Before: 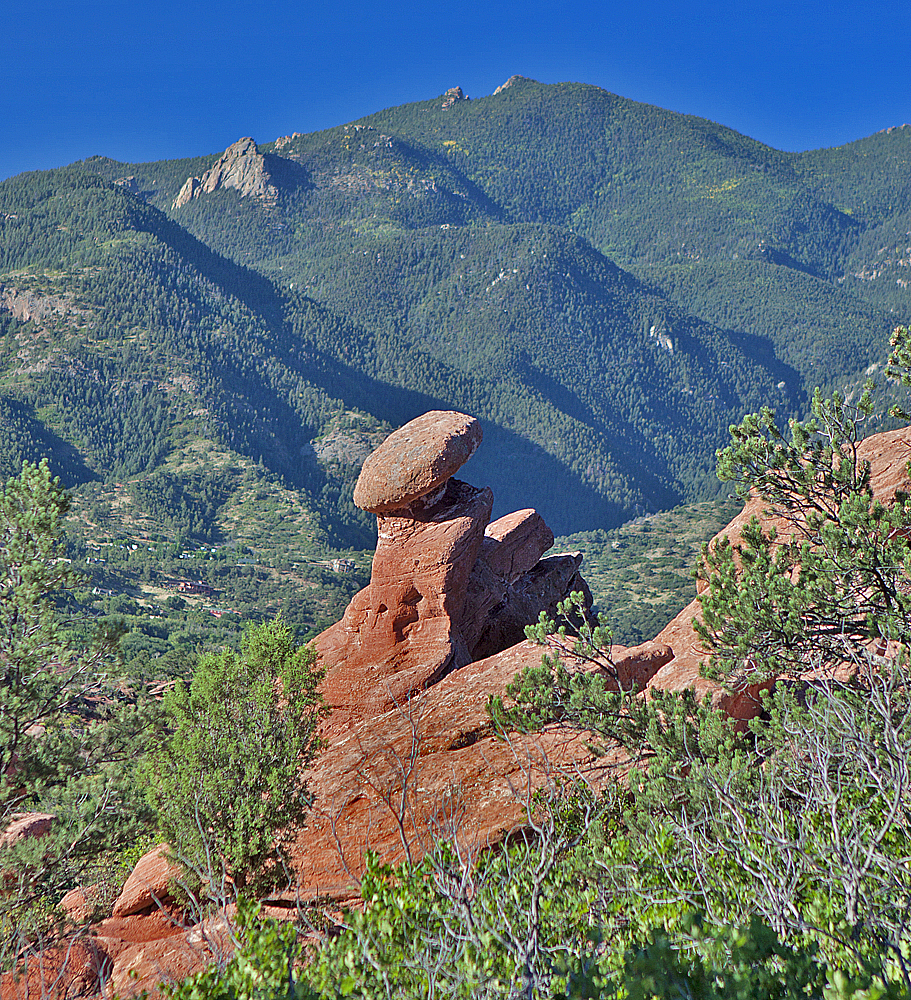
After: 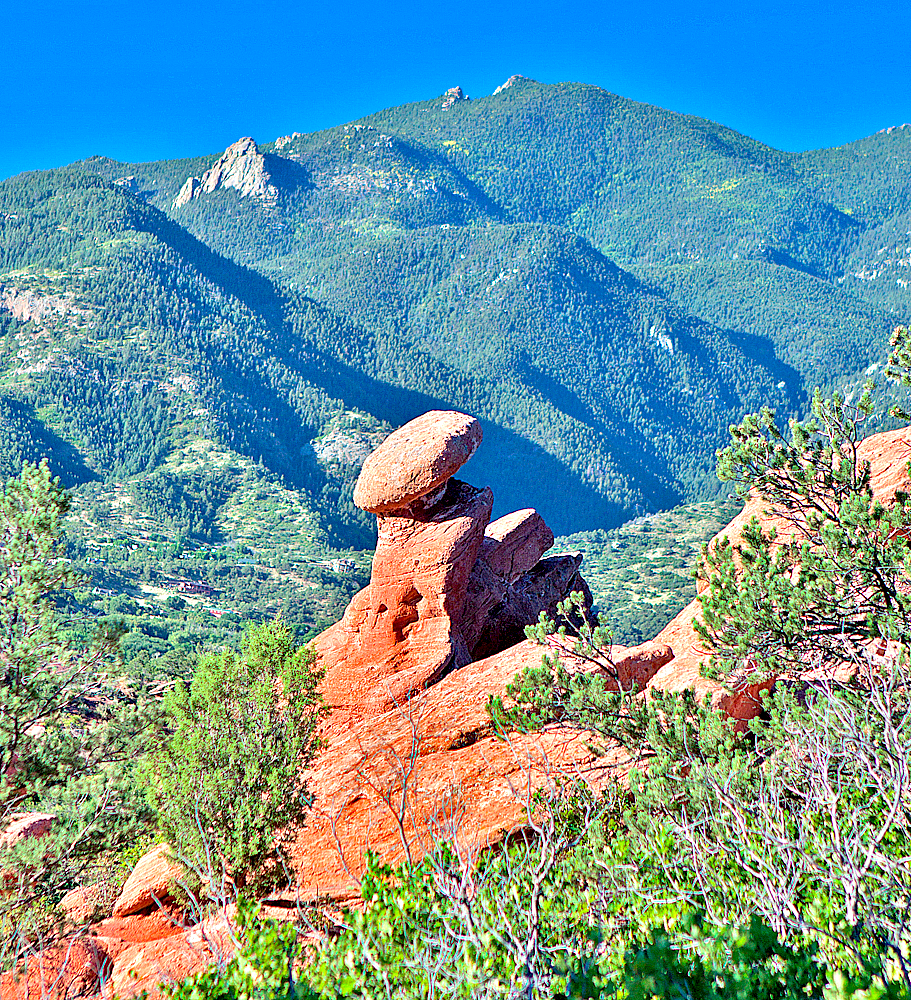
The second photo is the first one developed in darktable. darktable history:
shadows and highlights: shadows -70, highlights 35, soften with gaussian
exposure: black level correction 0.011, exposure 1.088 EV, compensate exposure bias true, compensate highlight preservation false
